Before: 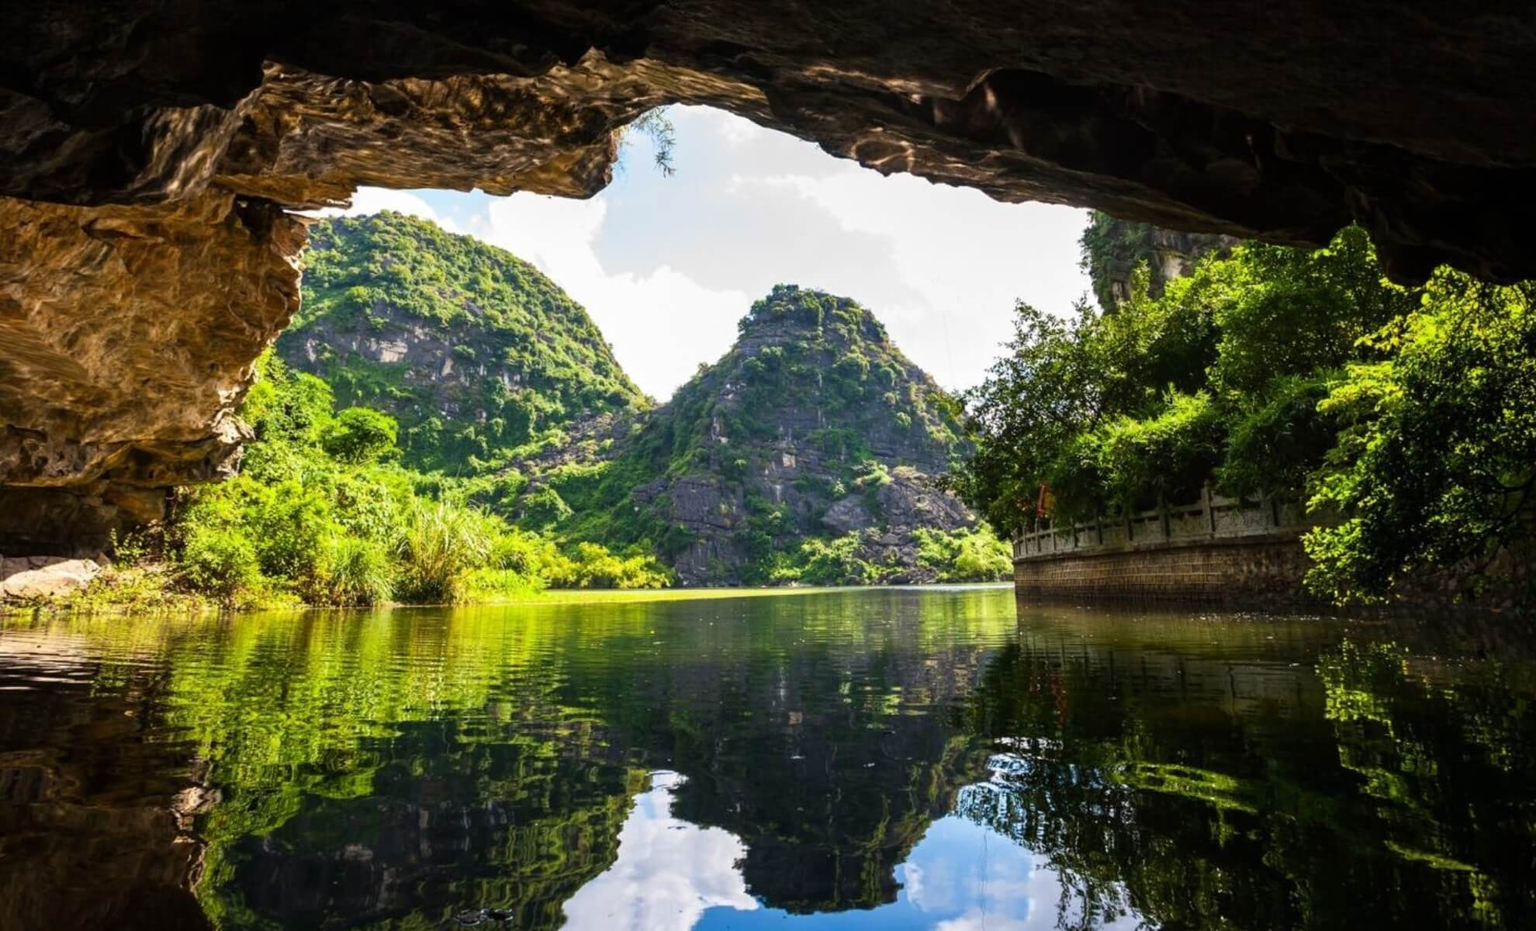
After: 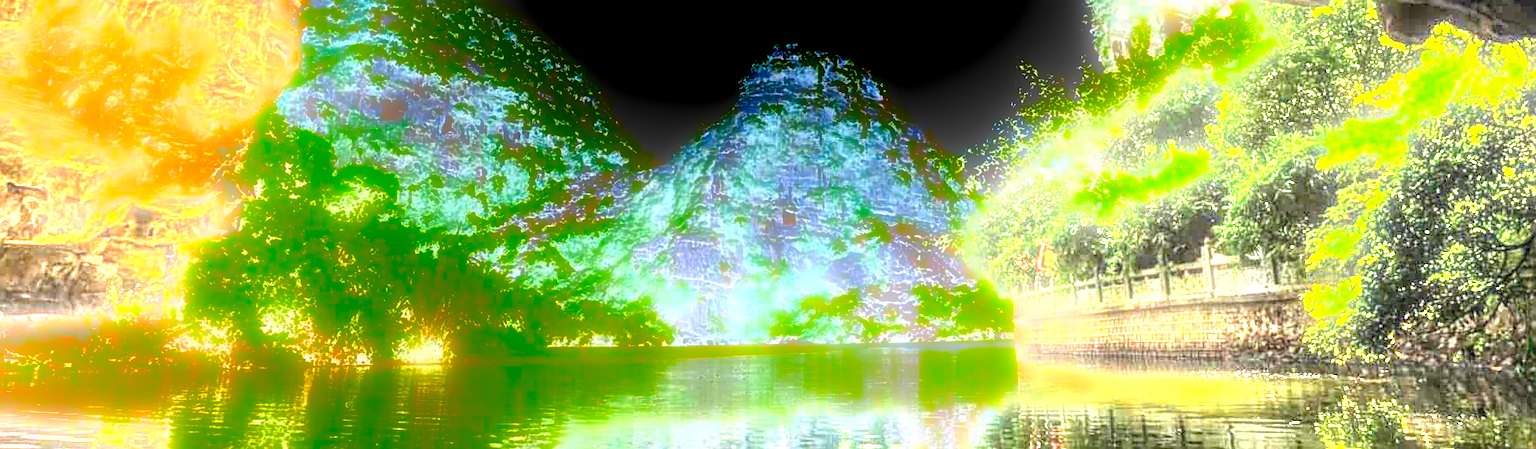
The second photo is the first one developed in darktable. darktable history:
exposure: black level correction 0, exposure 4 EV, compensate exposure bias true, compensate highlight preservation false
bloom: size 3%, threshold 100%, strength 0%
local contrast: highlights 0%, shadows 0%, detail 182%
crop and rotate: top 26.056%, bottom 25.543%
sharpen: on, module defaults
